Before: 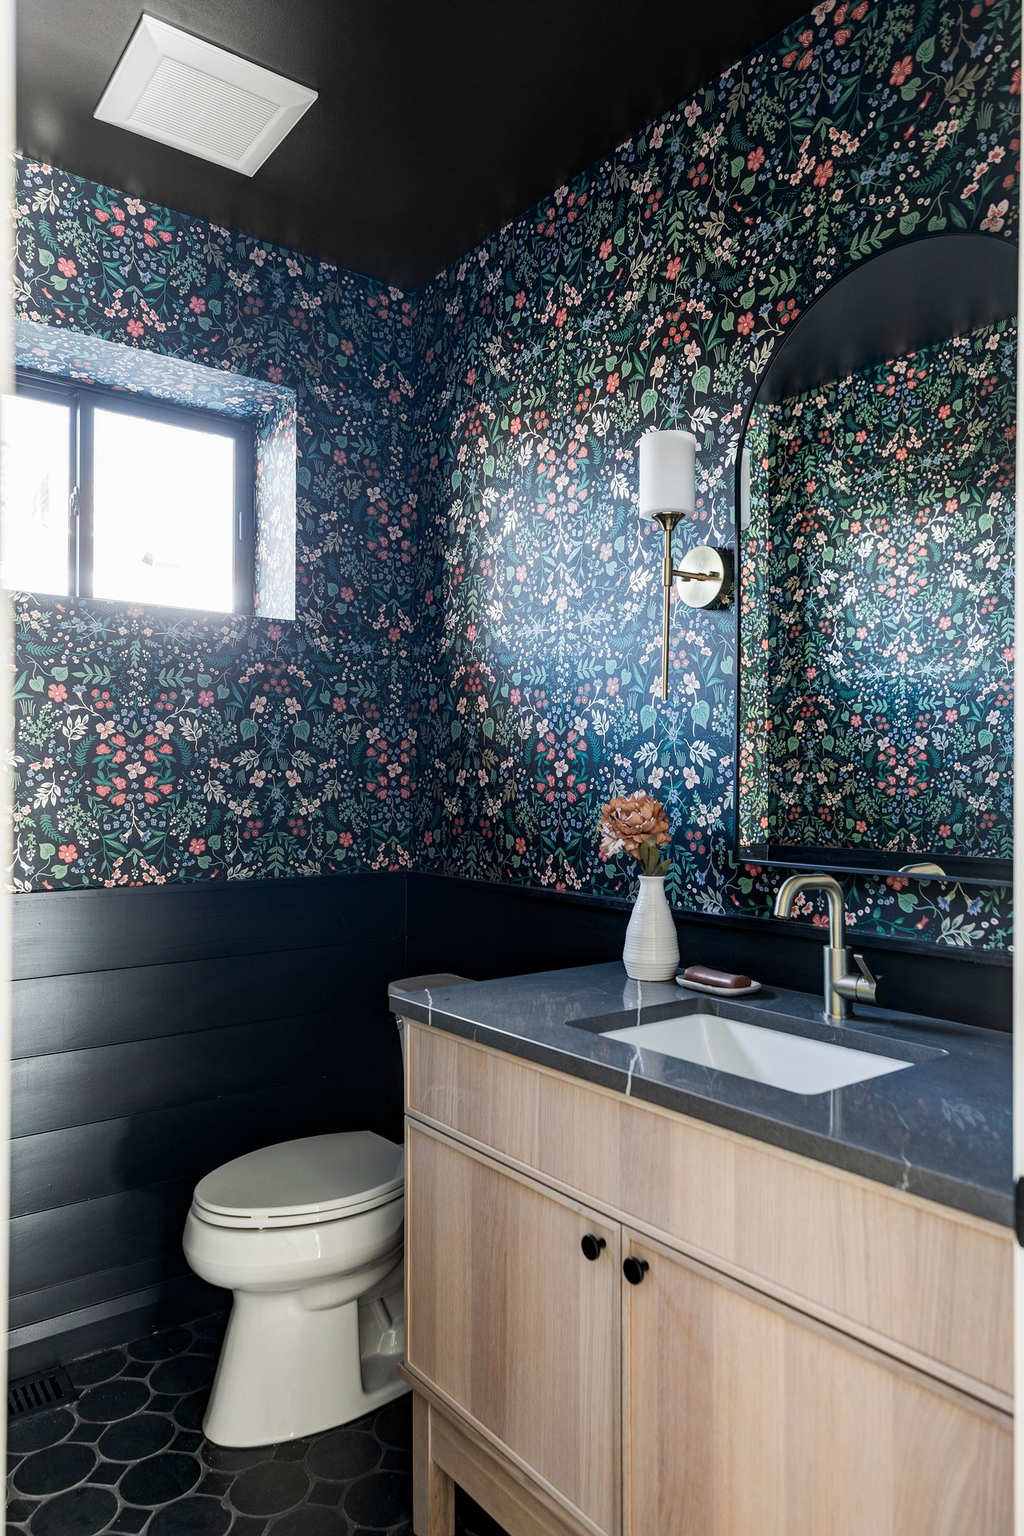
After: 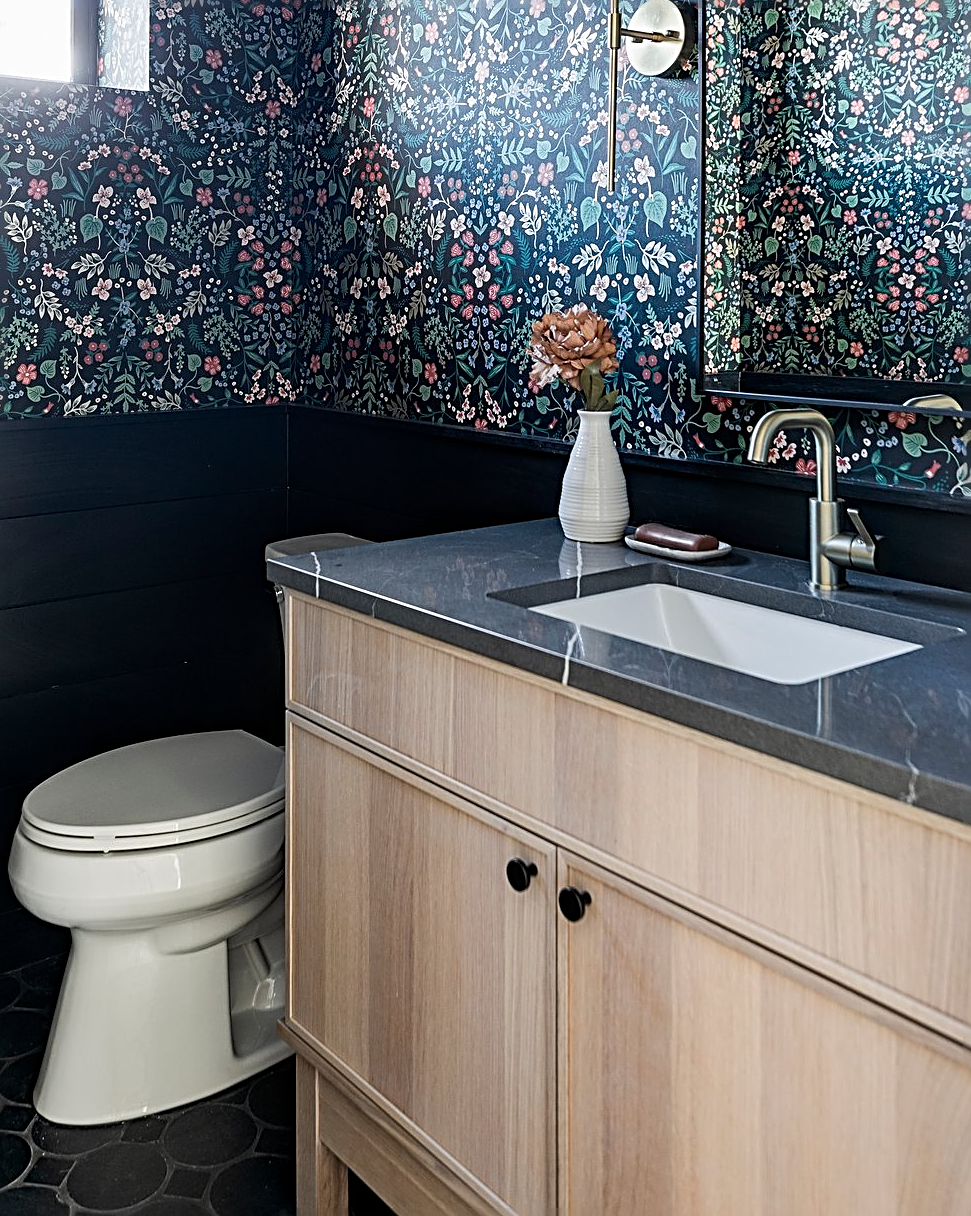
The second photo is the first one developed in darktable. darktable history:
sharpen: radius 2.828, amount 0.722
crop and rotate: left 17.217%, top 35.627%, right 6.891%, bottom 0.991%
